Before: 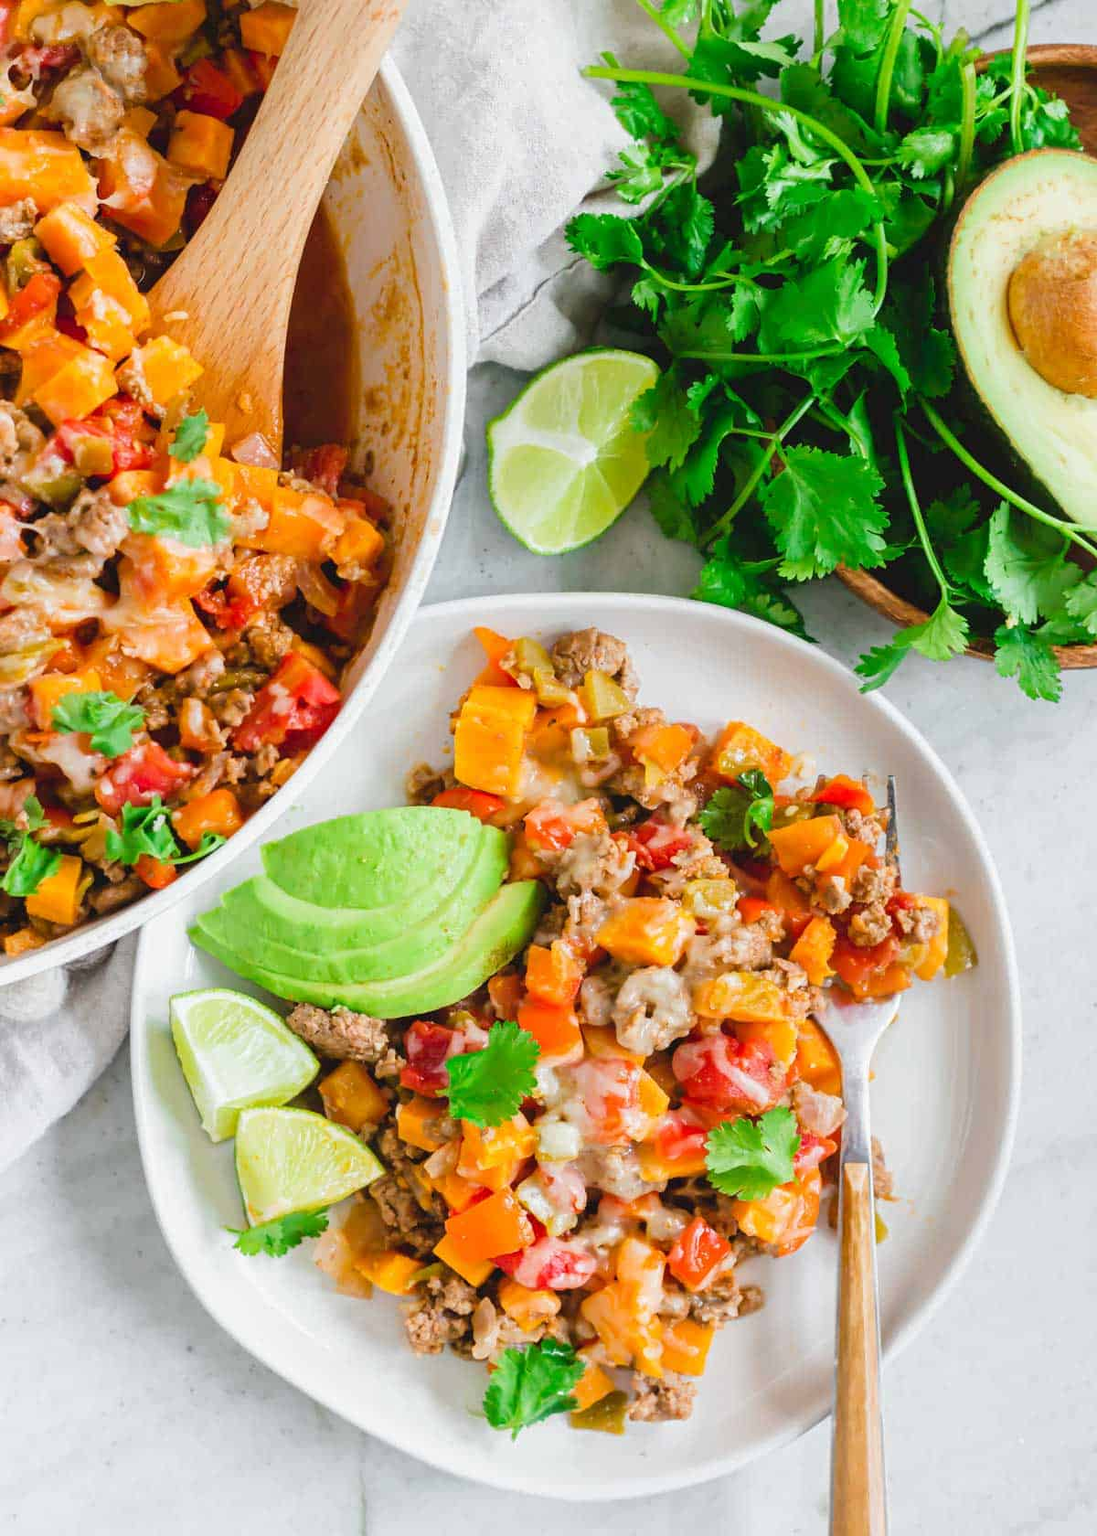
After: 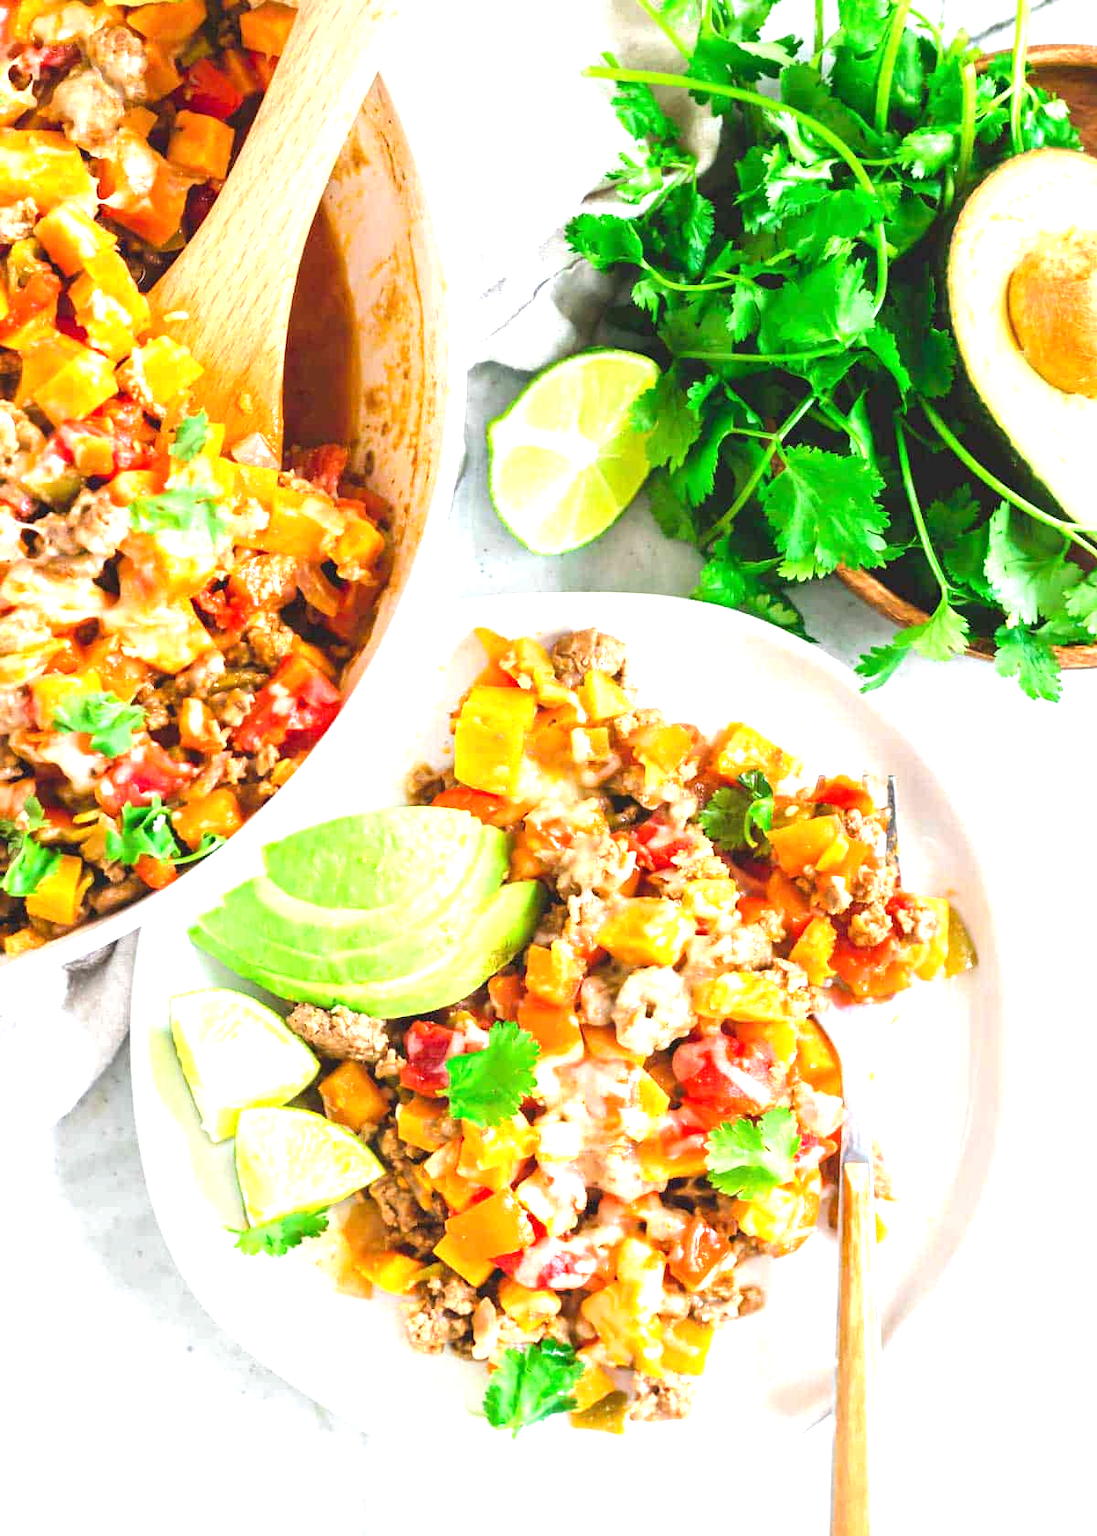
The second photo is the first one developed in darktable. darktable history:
exposure: exposure 1.215 EV, compensate highlight preservation false
